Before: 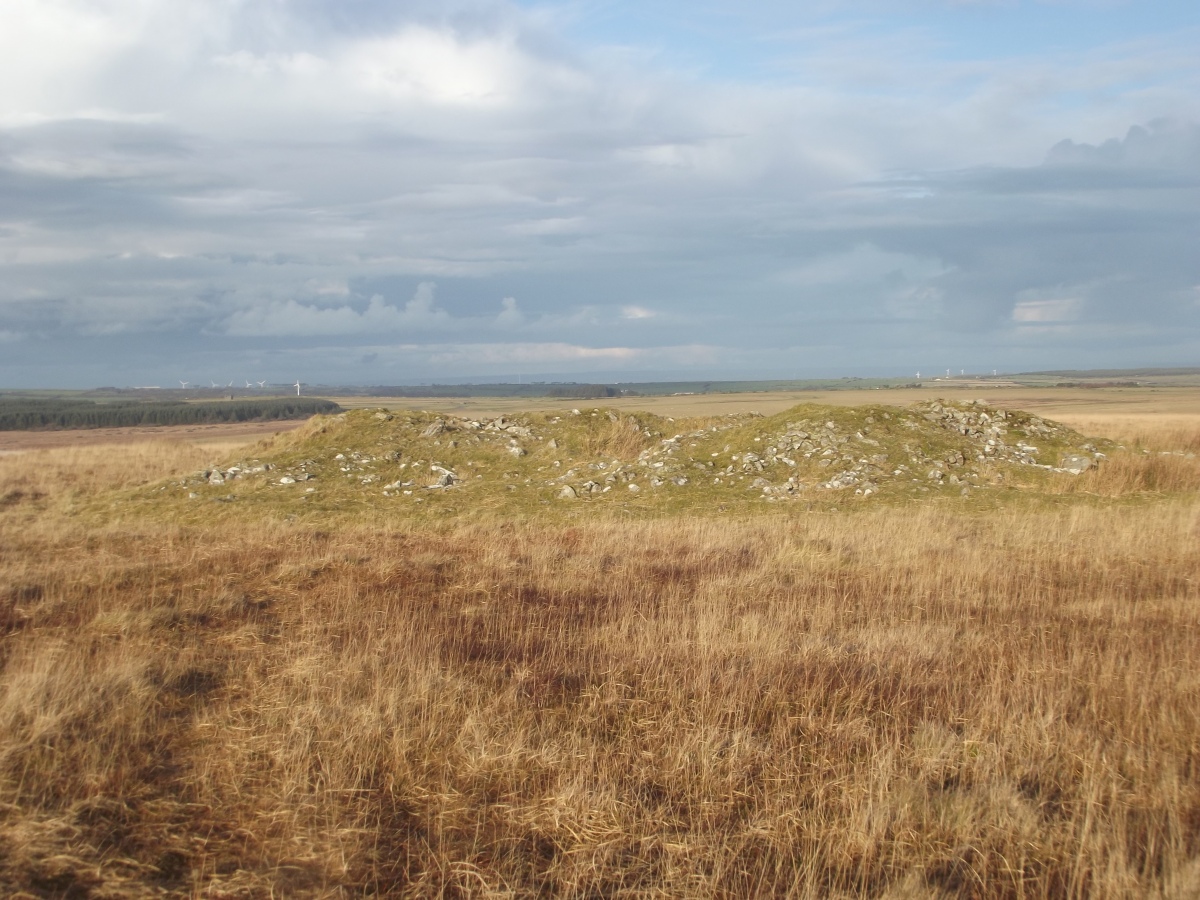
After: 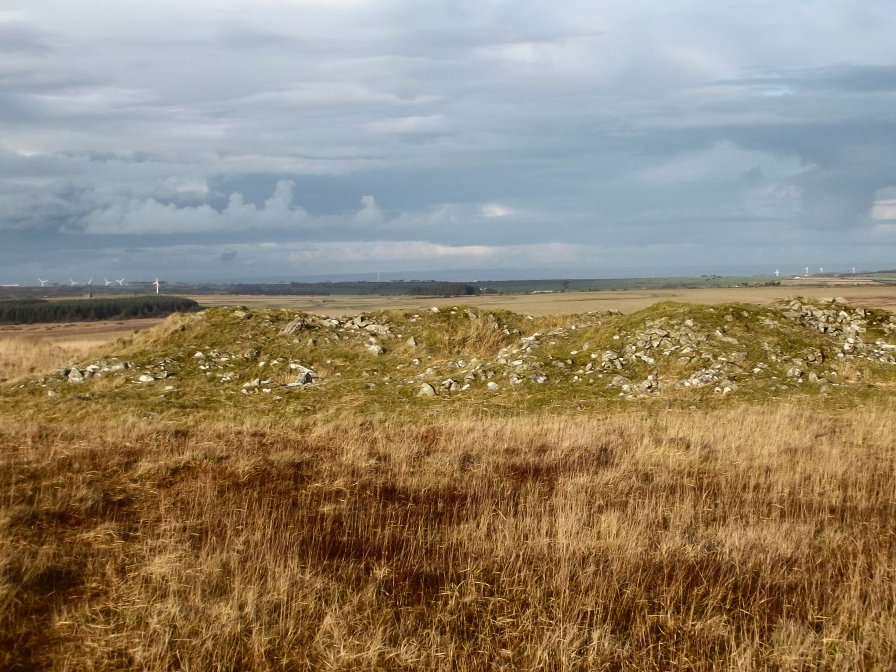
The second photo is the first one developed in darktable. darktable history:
exposure: compensate highlight preservation false
contrast brightness saturation: contrast 0.24, brightness -0.24, saturation 0.14
crop and rotate: left 11.831%, top 11.346%, right 13.429%, bottom 13.899%
